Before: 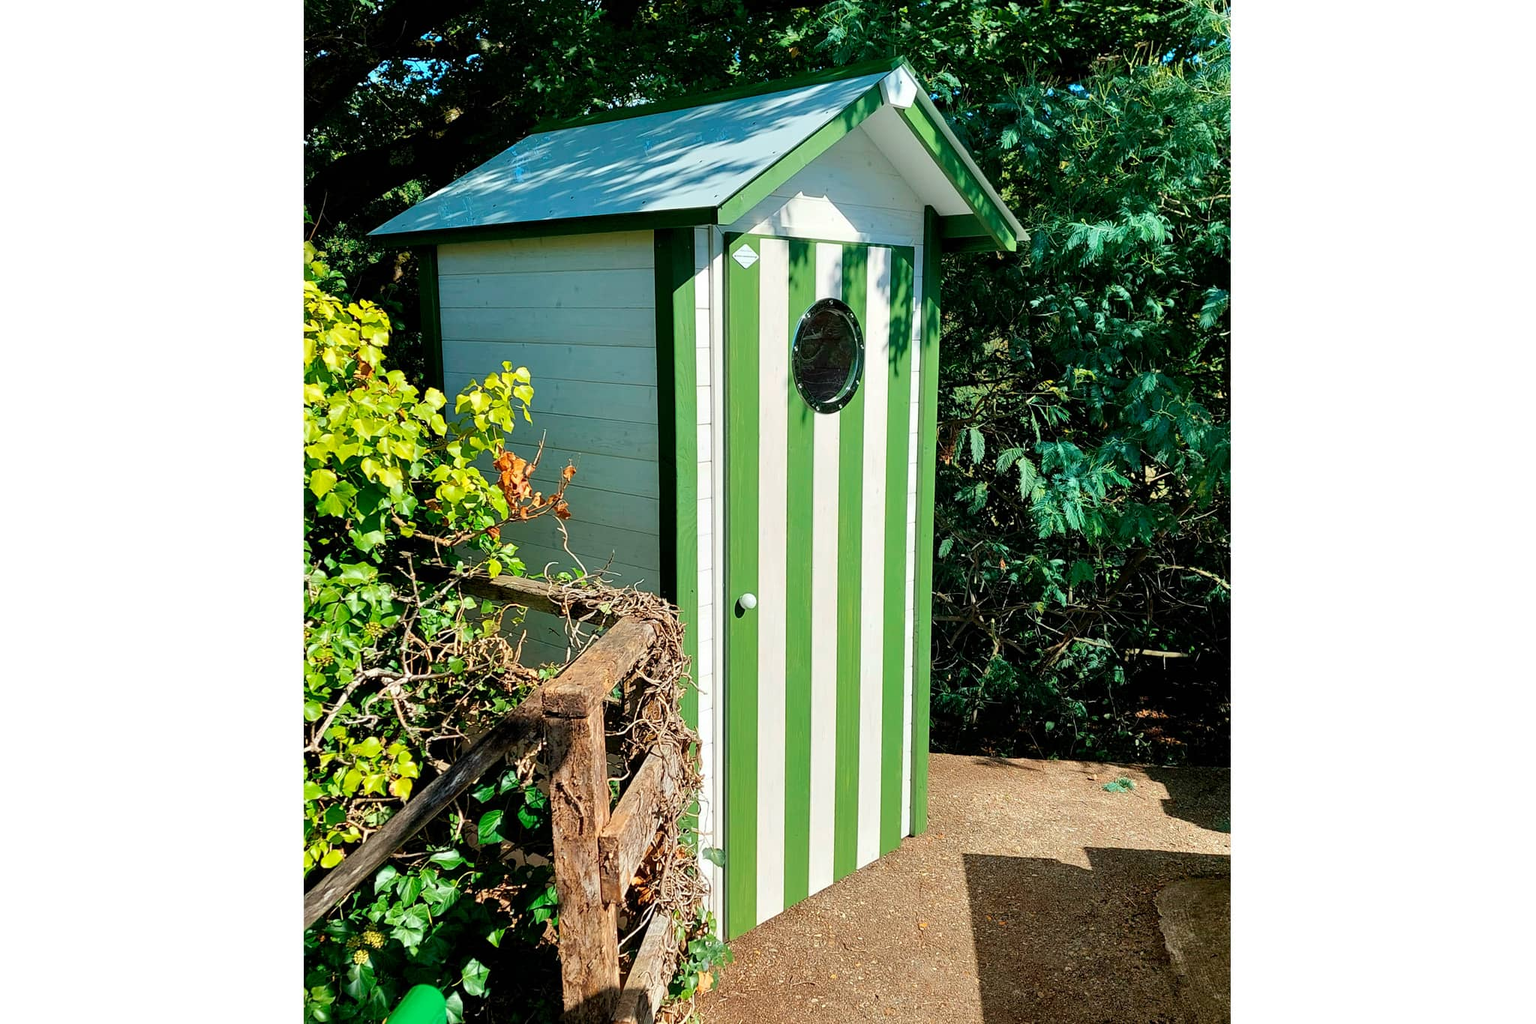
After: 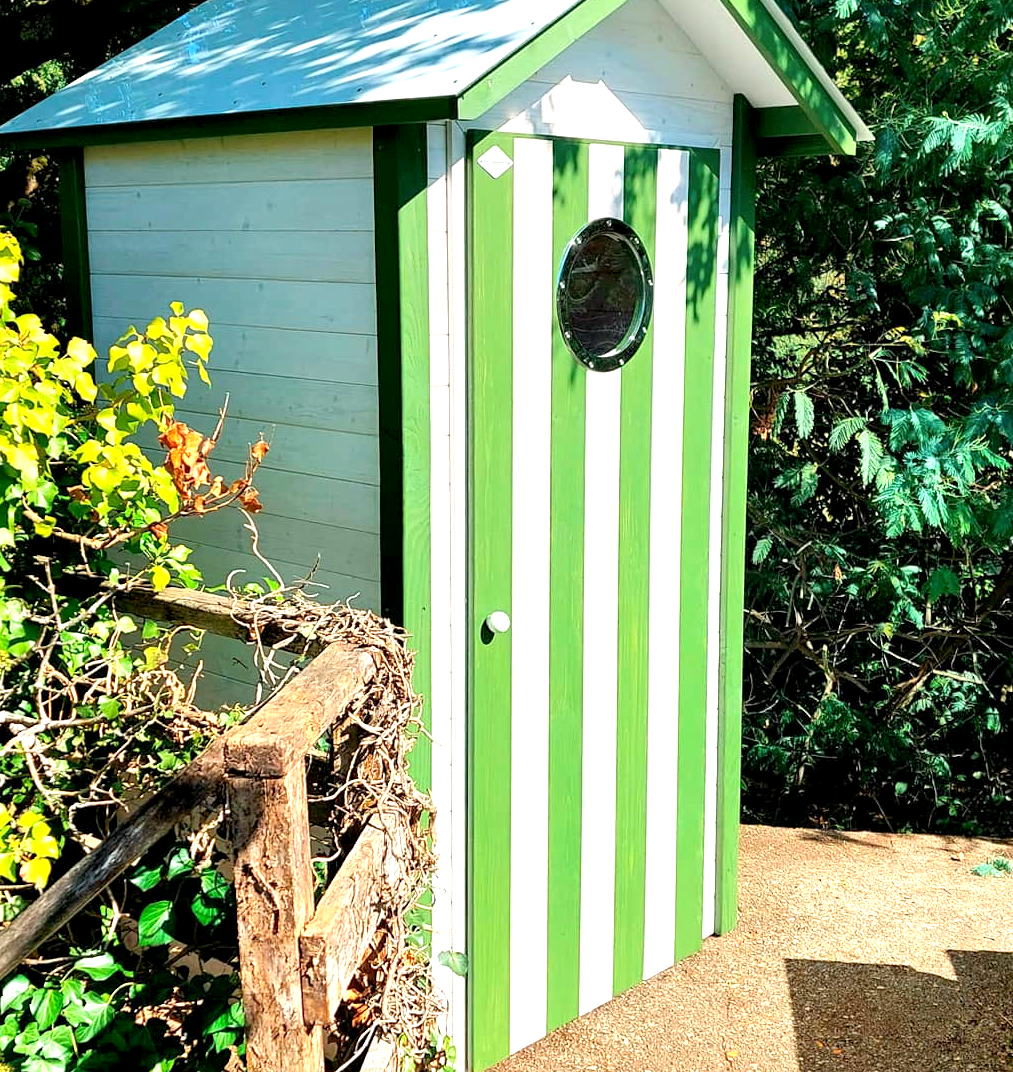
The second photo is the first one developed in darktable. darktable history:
exposure: black level correction 0.001, exposure 1 EV, compensate highlight preservation false
graduated density: density 0.38 EV, hardness 21%, rotation -6.11°, saturation 32%
crop and rotate: angle 0.02°, left 24.353%, top 13.219%, right 26.156%, bottom 8.224%
